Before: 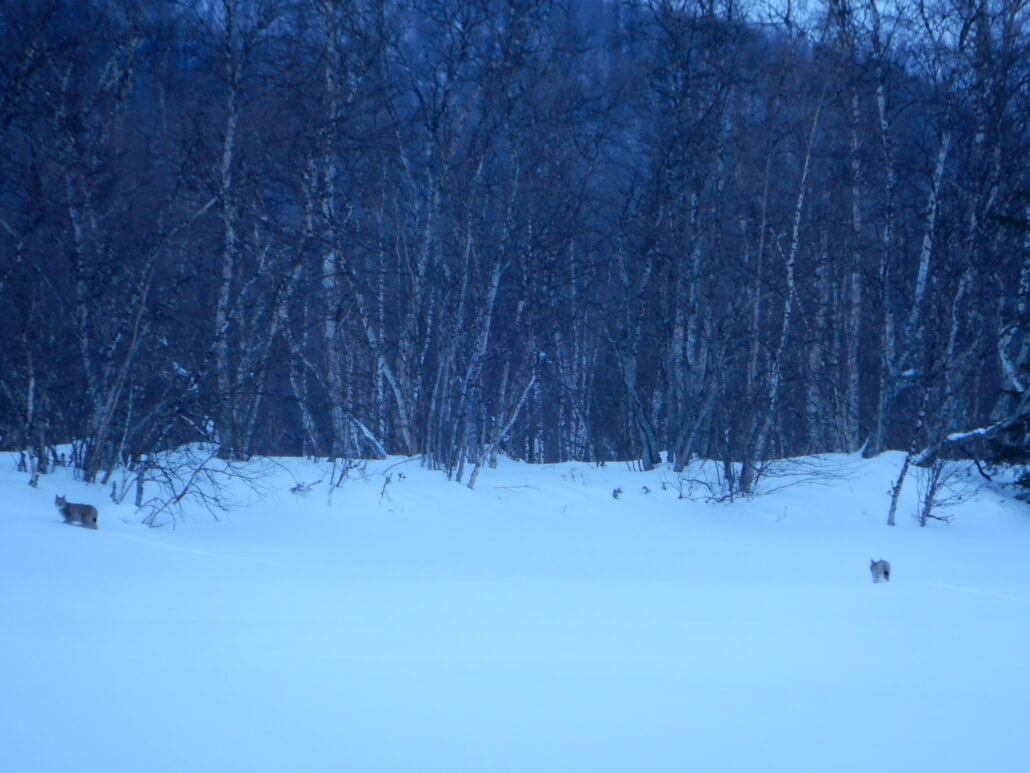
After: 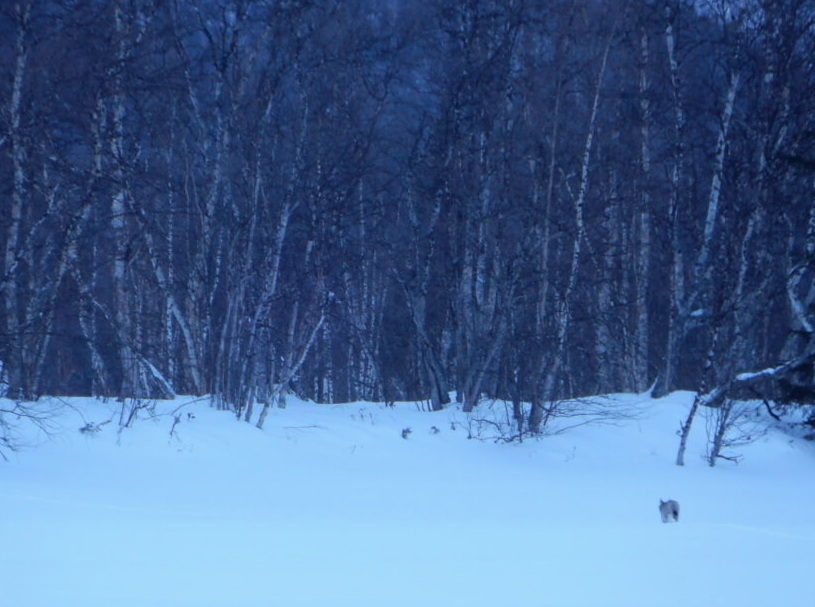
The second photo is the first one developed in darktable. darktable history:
crop and rotate: left 20.486%, top 7.79%, right 0.35%, bottom 13.563%
color balance rgb: power › chroma 0.321%, power › hue 22.32°, linear chroma grading › global chroma -14.425%, perceptual saturation grading › global saturation 17.599%
